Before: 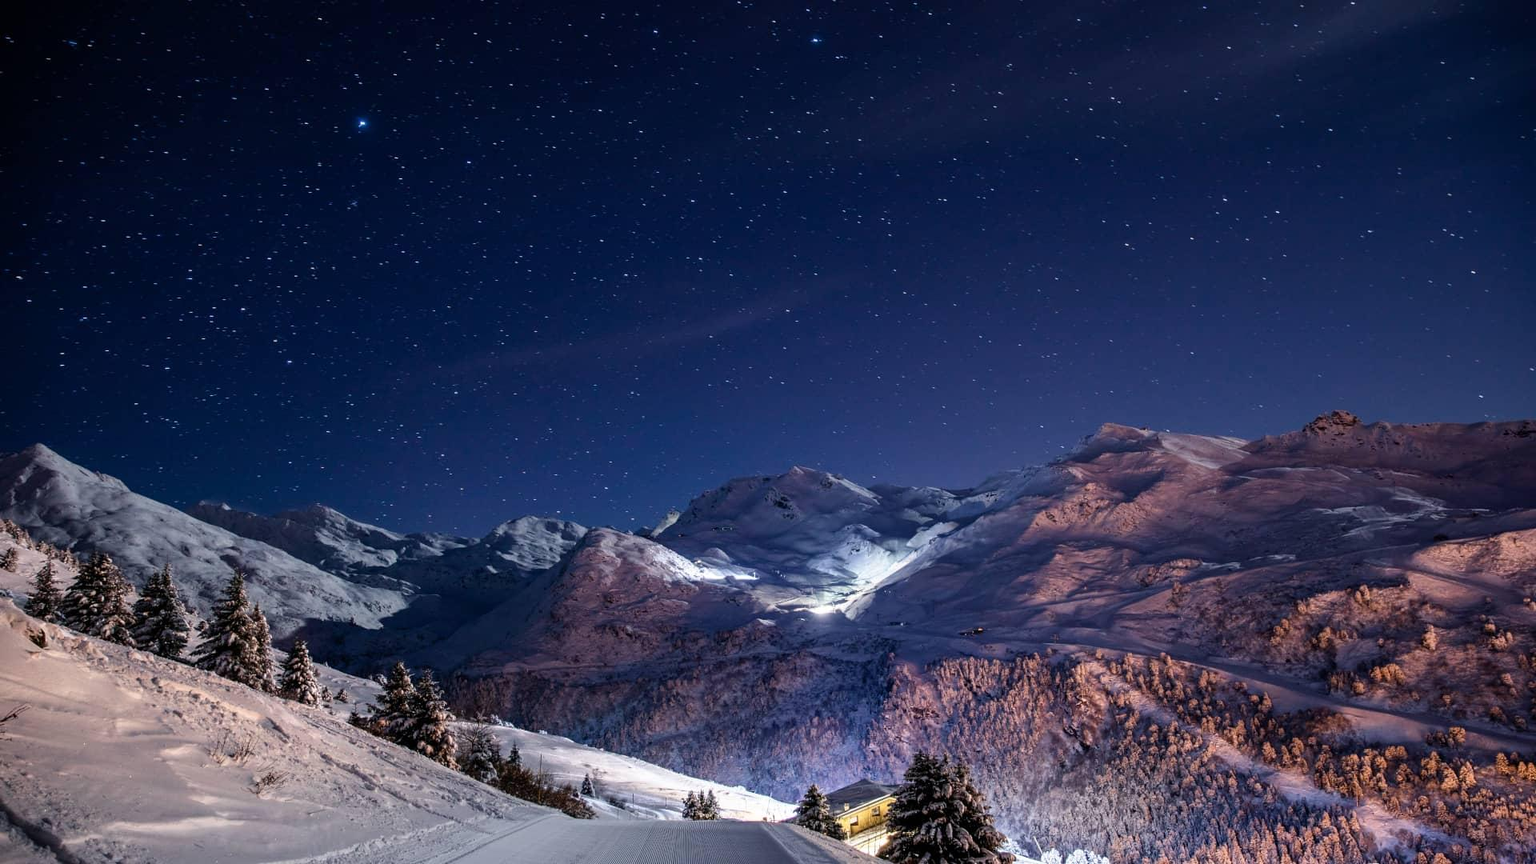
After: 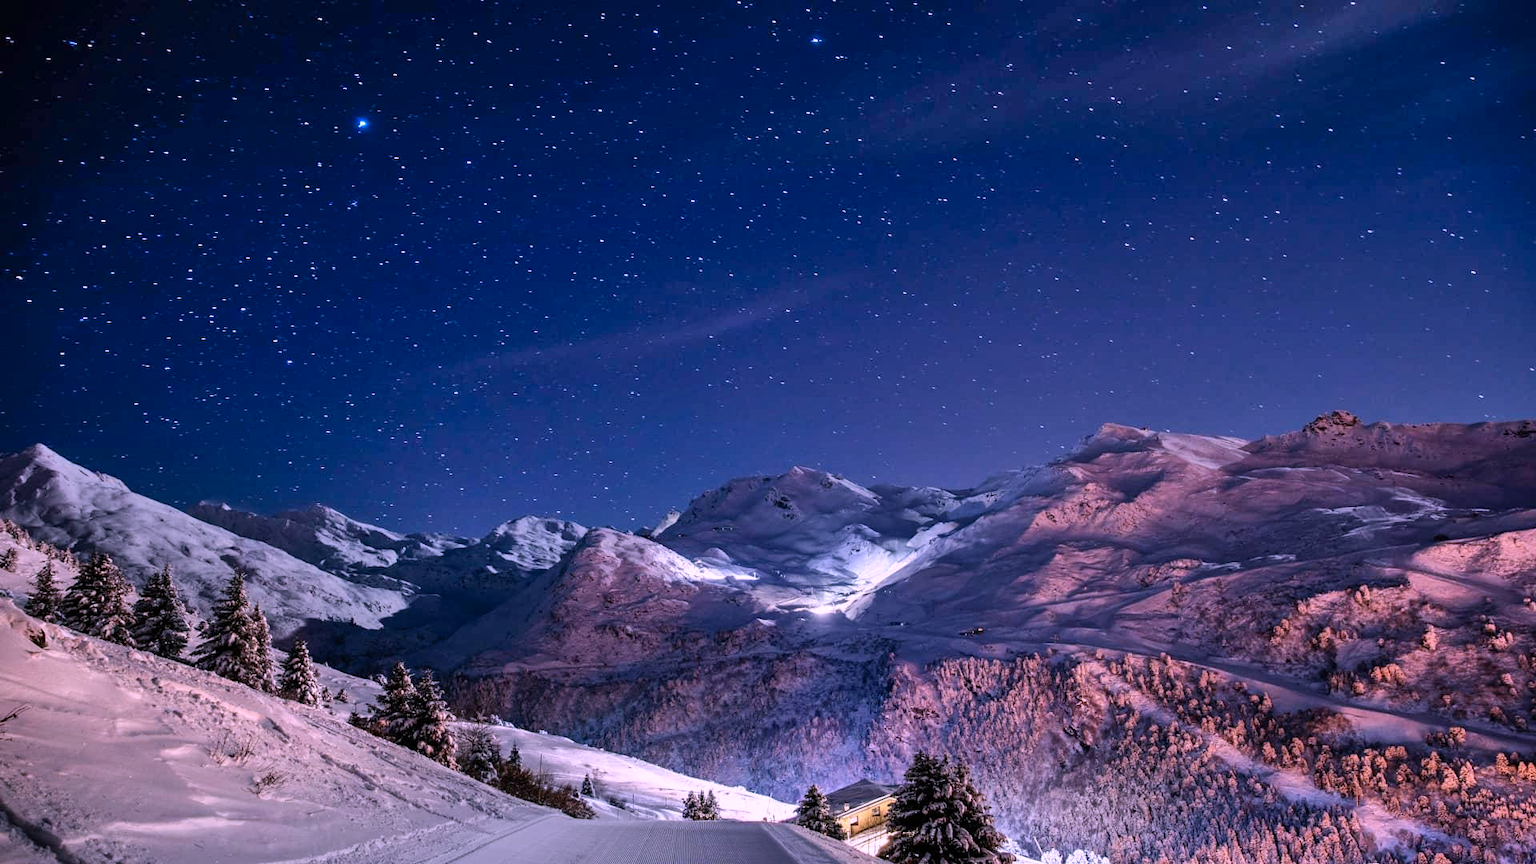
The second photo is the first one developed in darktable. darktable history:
shadows and highlights: highlights color adjustment 49.35%, soften with gaussian
color correction: highlights a* 15.58, highlights b* -20.22
